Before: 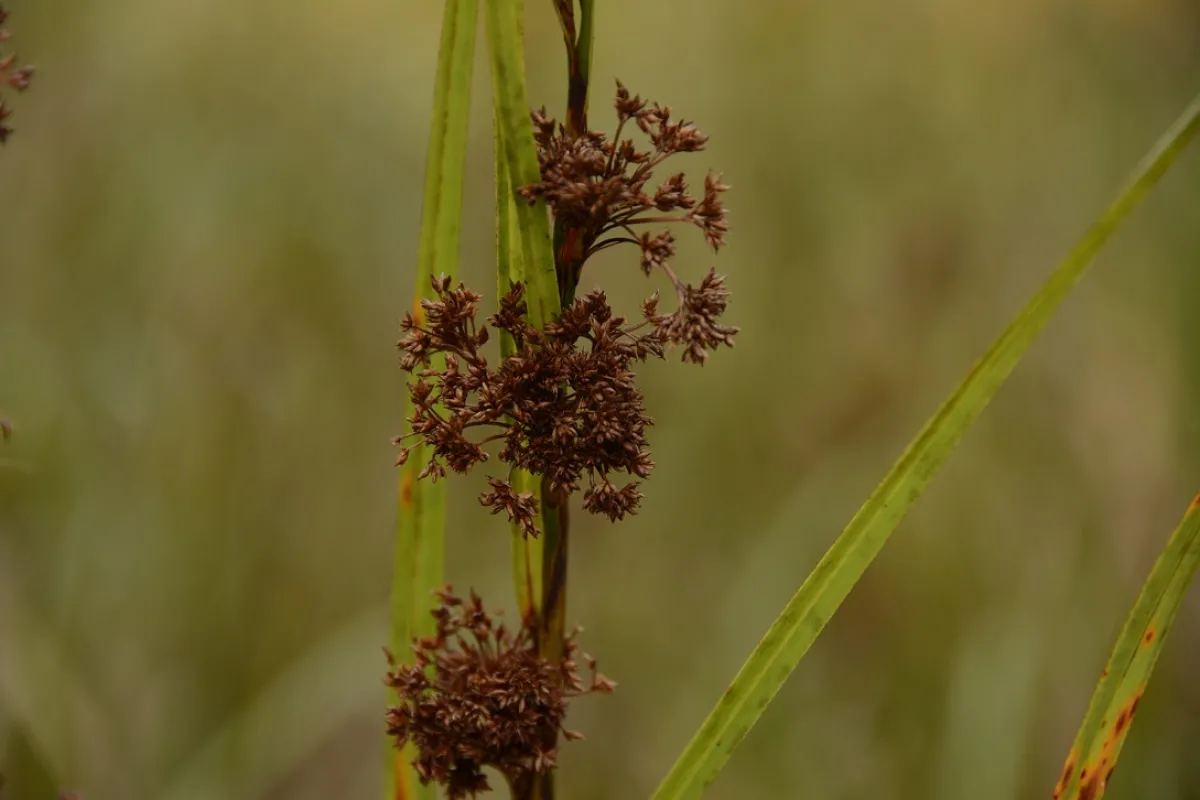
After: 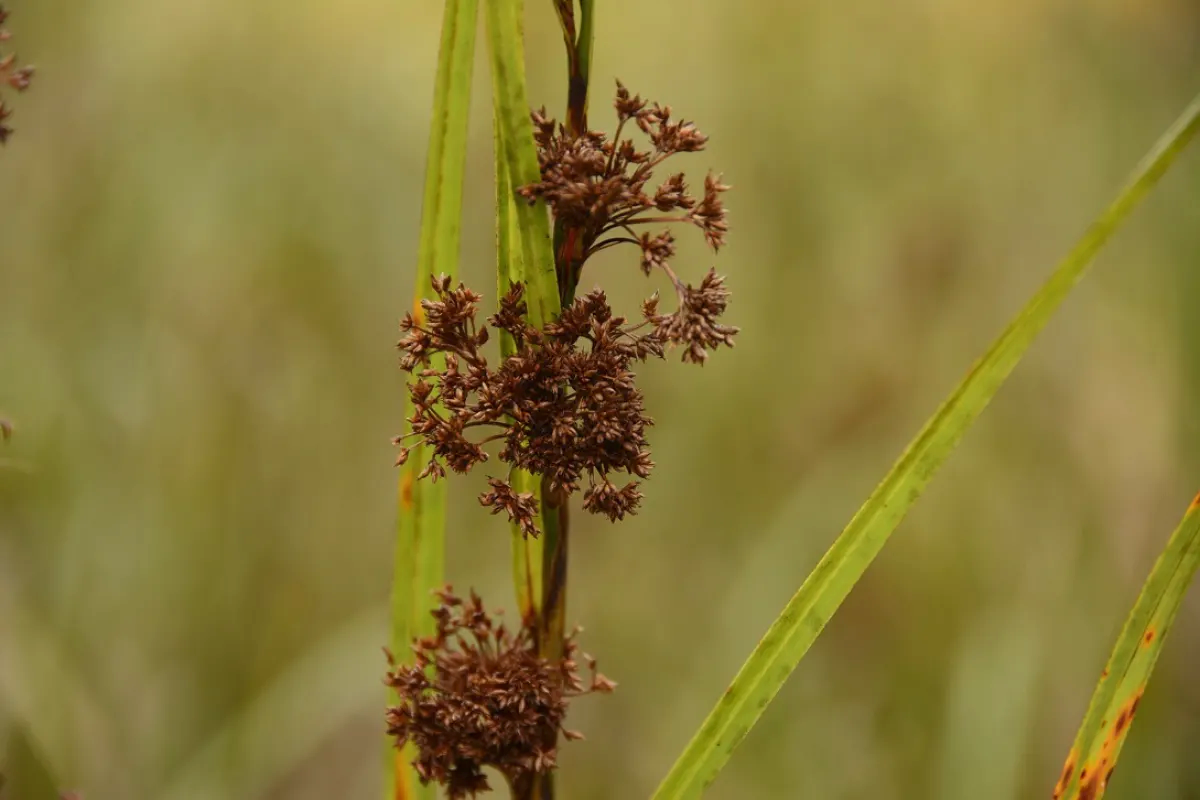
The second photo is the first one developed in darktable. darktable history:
exposure: black level correction 0, exposure 0.683 EV, compensate highlight preservation false
